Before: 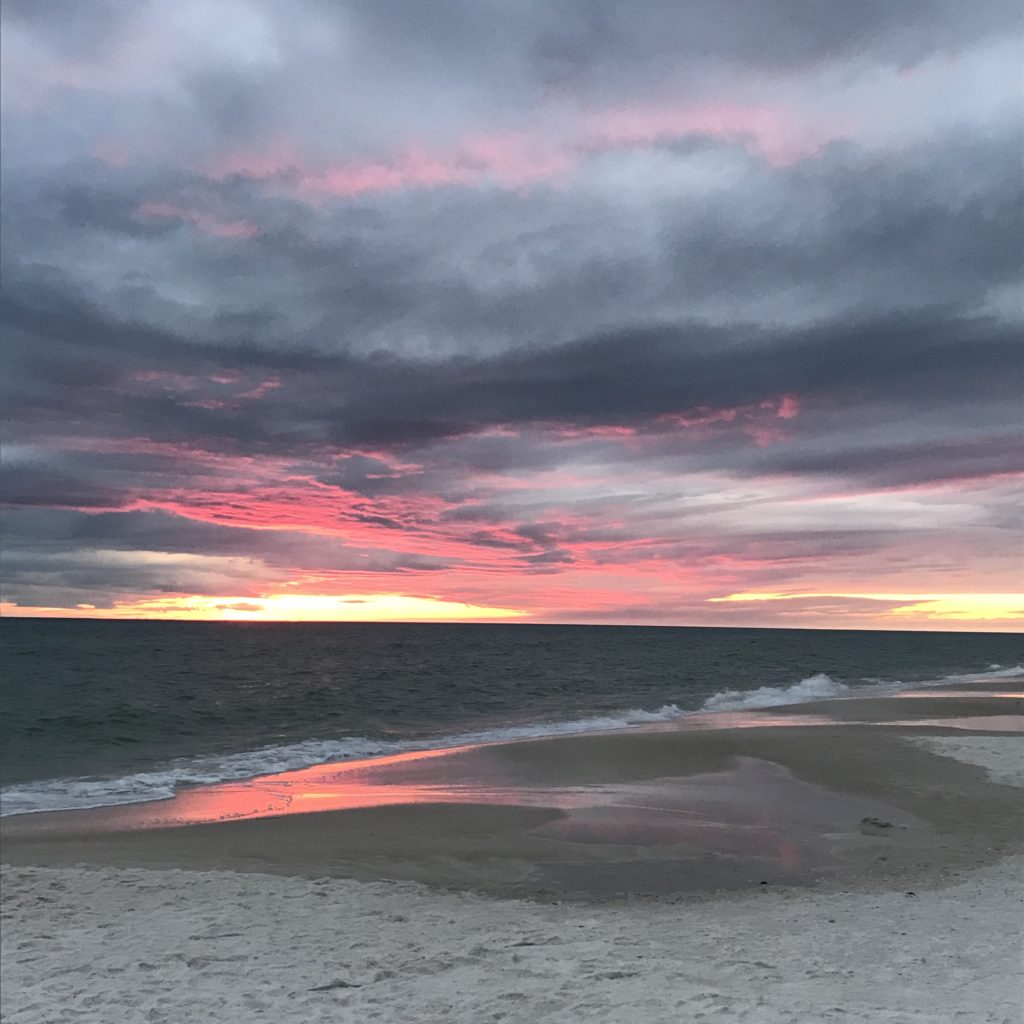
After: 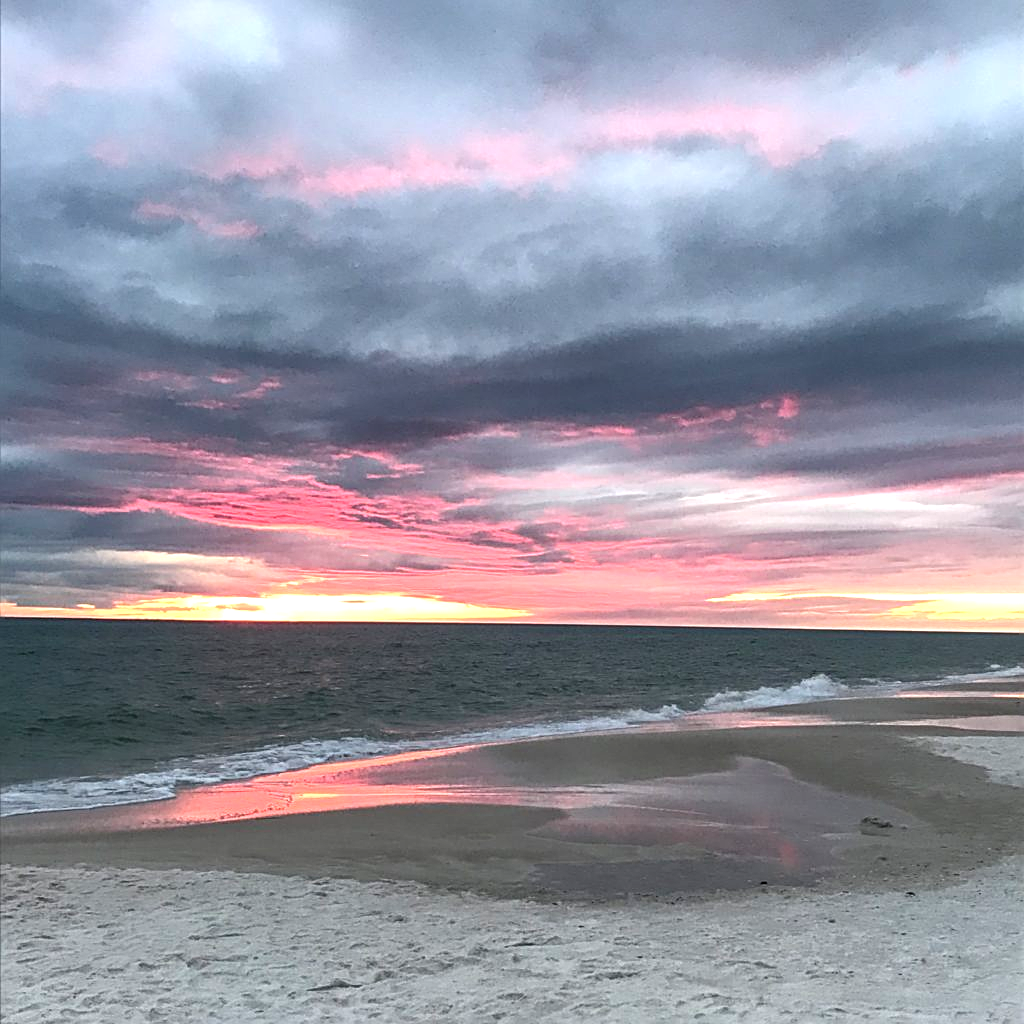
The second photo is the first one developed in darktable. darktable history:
local contrast: on, module defaults
sharpen: on, module defaults
exposure: exposure 0.566 EV, compensate highlight preservation false
white balance: emerald 1
